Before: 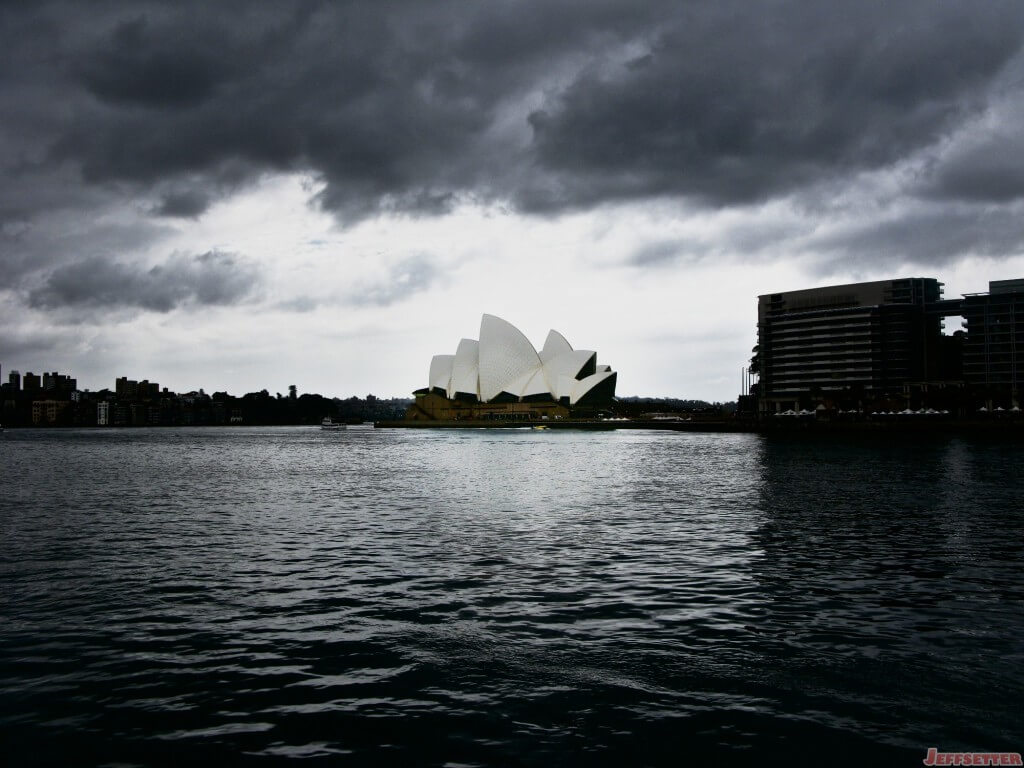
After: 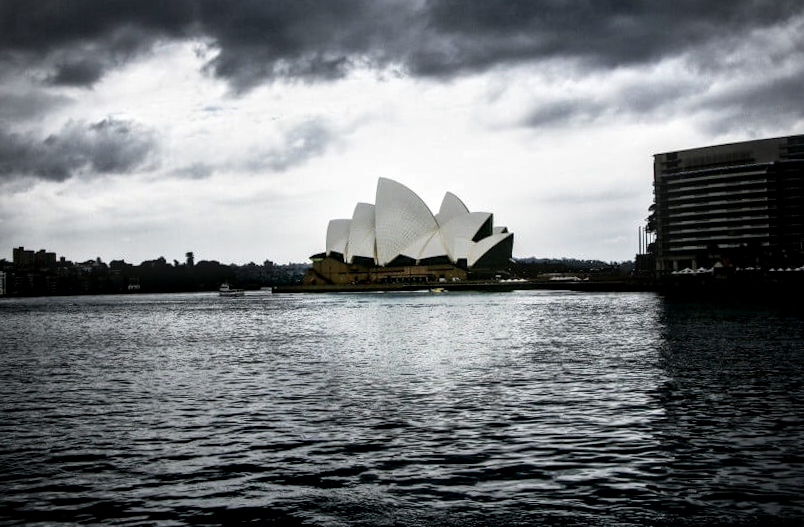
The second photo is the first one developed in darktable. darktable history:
local contrast: detail 160%
rotate and perspective: rotation -1°, crop left 0.011, crop right 0.989, crop top 0.025, crop bottom 0.975
crop: left 9.712%, top 16.928%, right 10.845%, bottom 12.332%
vignetting: on, module defaults
